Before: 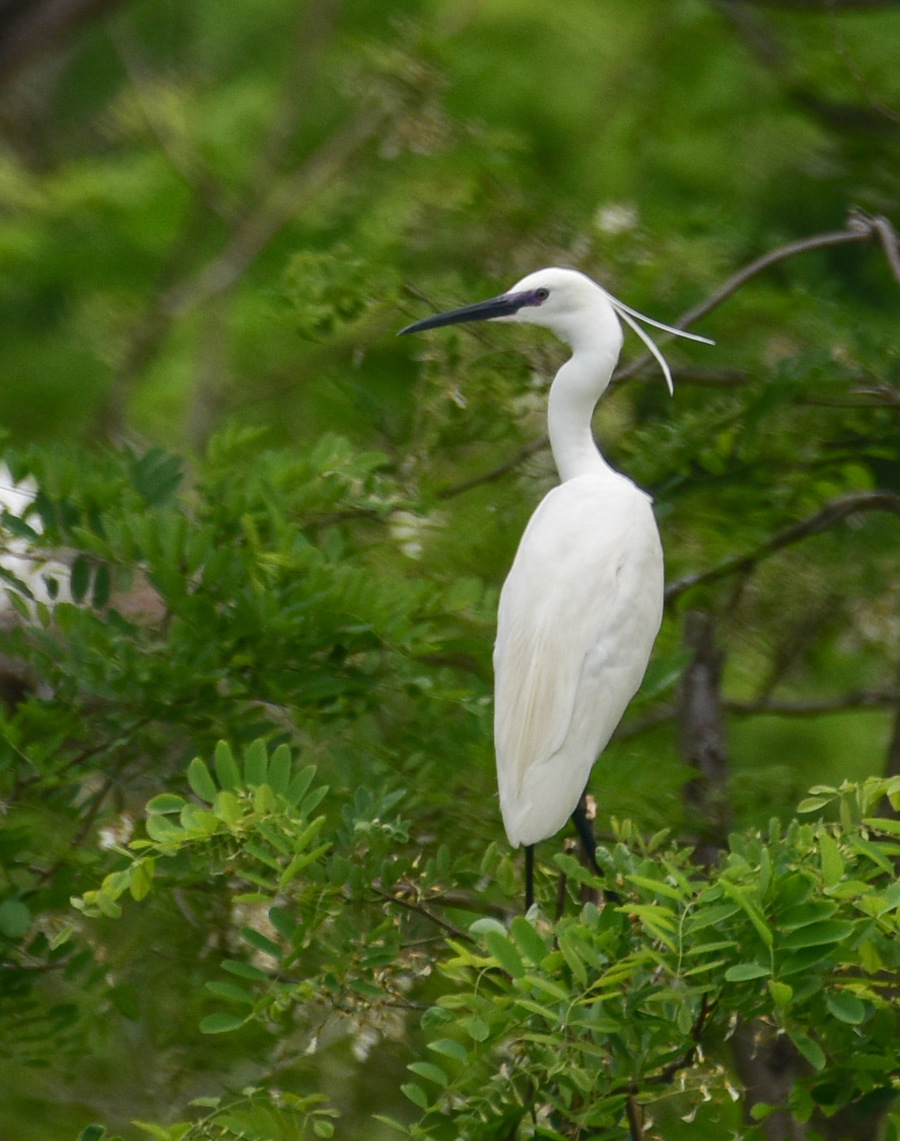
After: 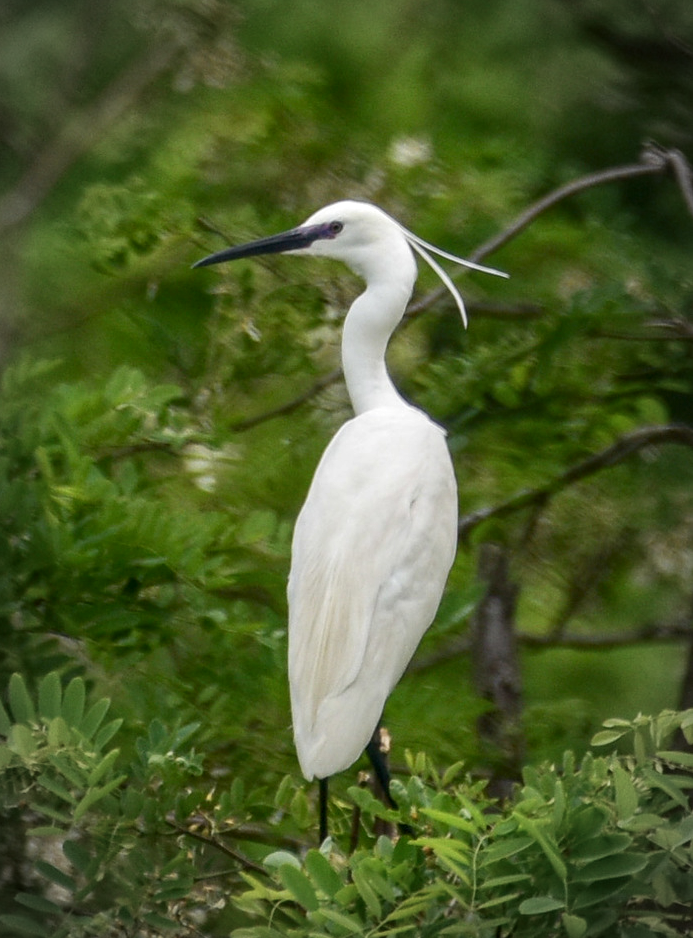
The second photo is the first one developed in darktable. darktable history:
vignetting: automatic ratio true
crop: left 22.902%, top 5.916%, bottom 11.793%
local contrast: detail 130%
